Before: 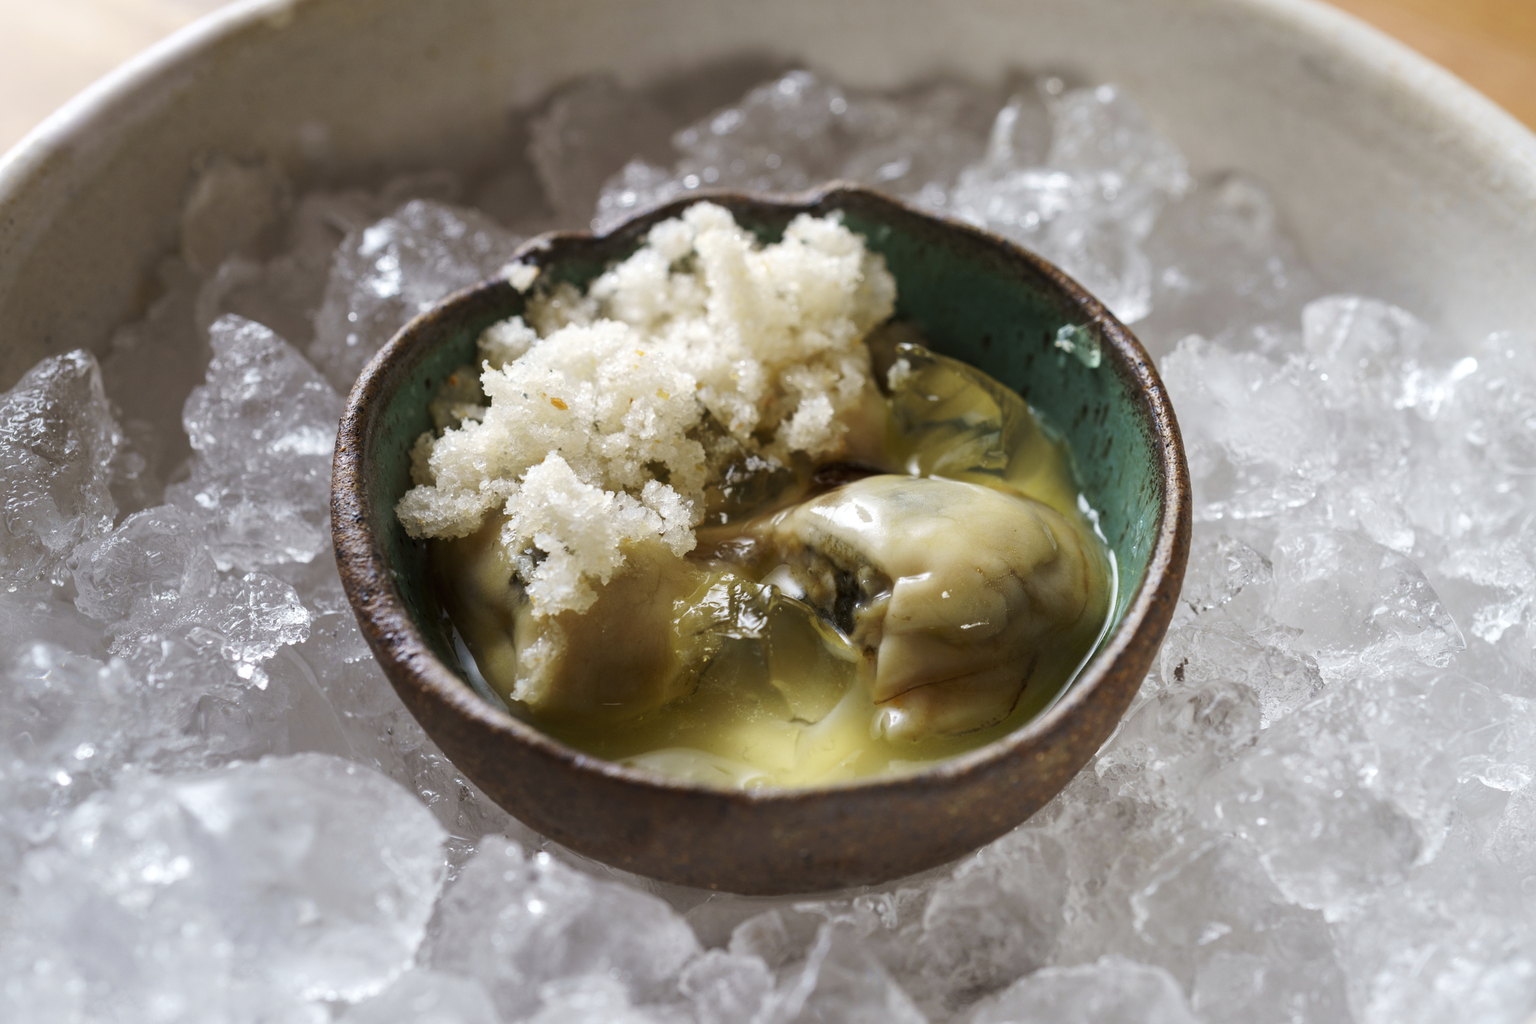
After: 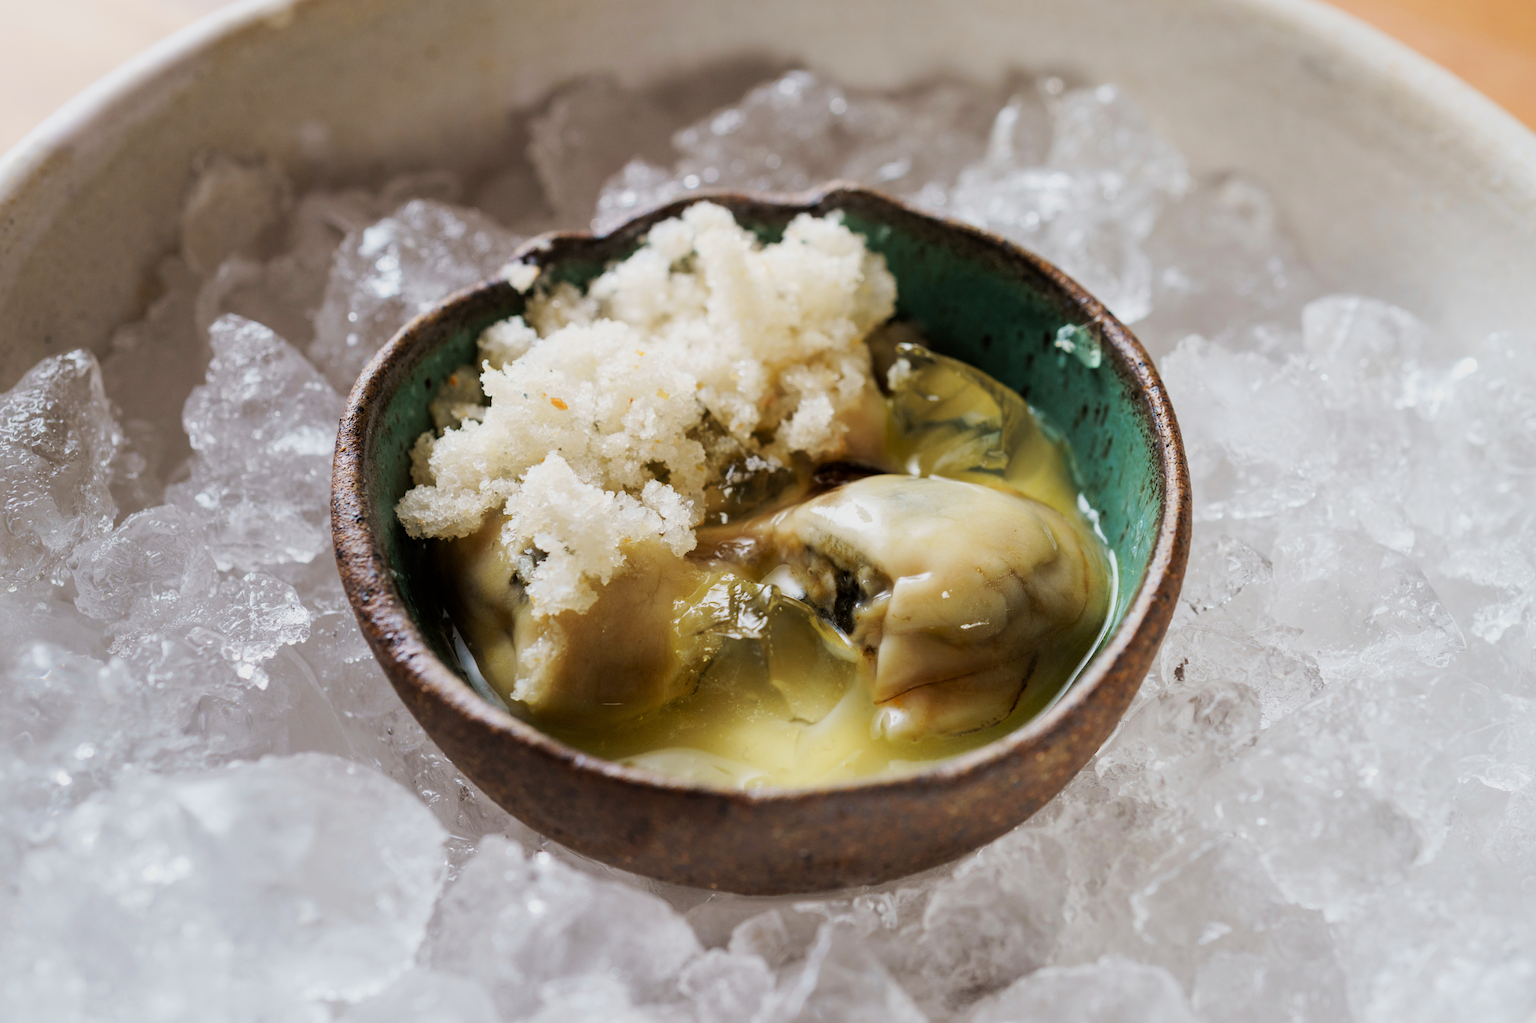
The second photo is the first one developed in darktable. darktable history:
filmic rgb: black relative exposure -7.82 EV, white relative exposure 4.29 EV, hardness 3.87
exposure: black level correction 0, exposure 0.499 EV, compensate highlight preservation false
